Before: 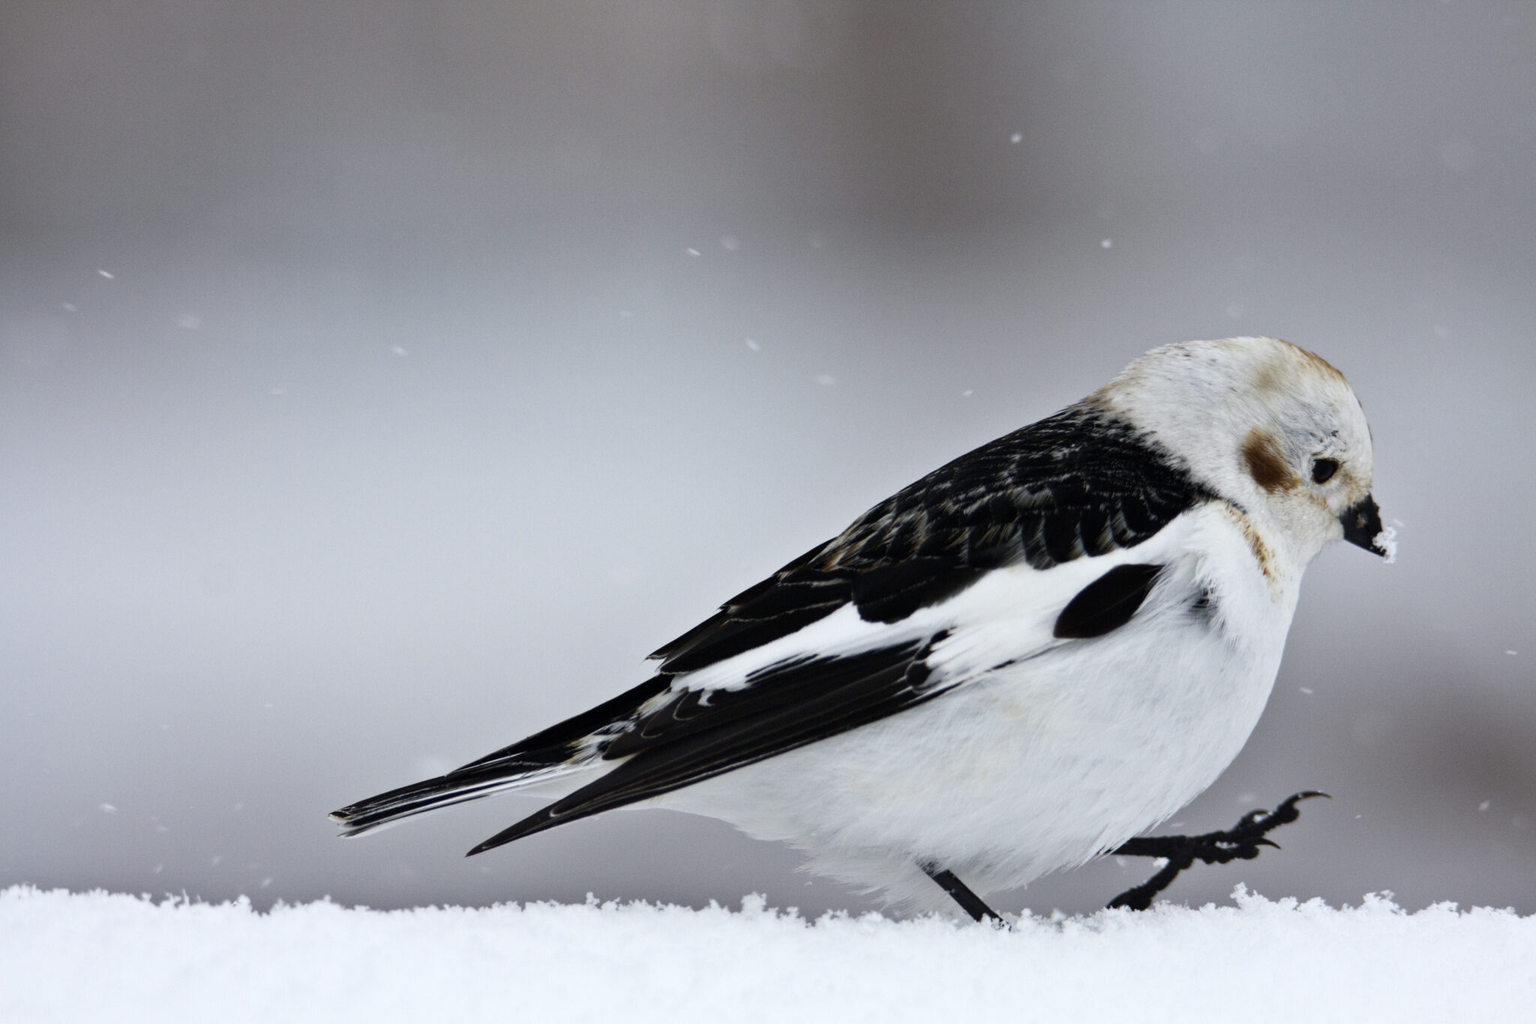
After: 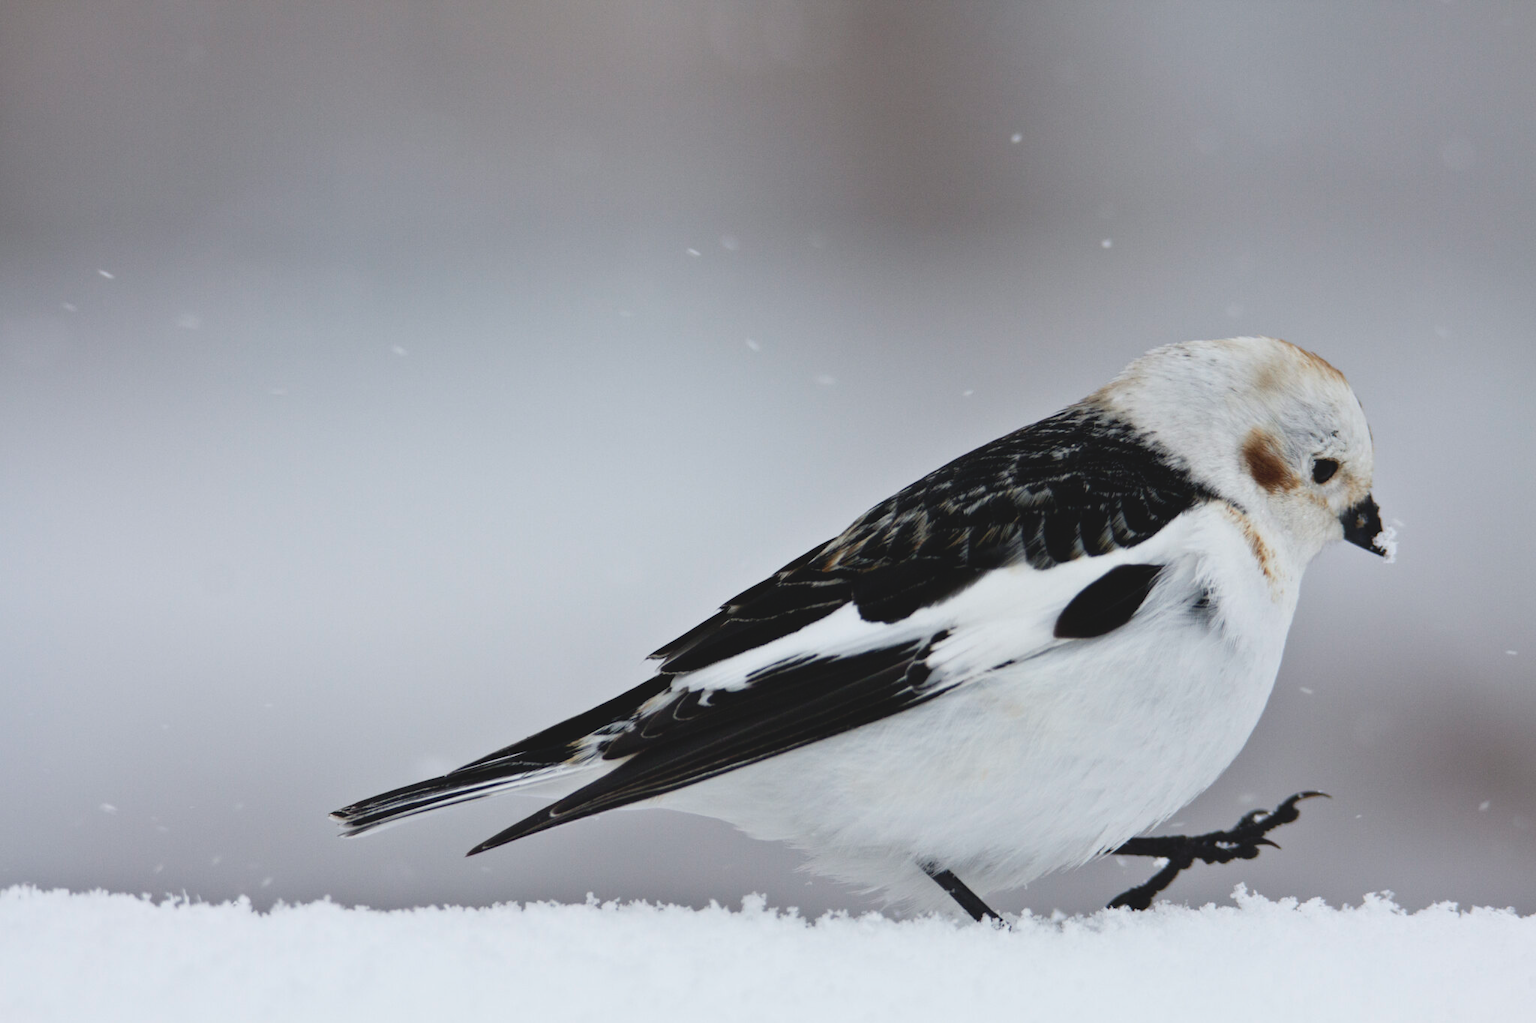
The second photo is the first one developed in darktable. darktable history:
contrast brightness saturation: contrast -0.14, brightness 0.053, saturation -0.121
